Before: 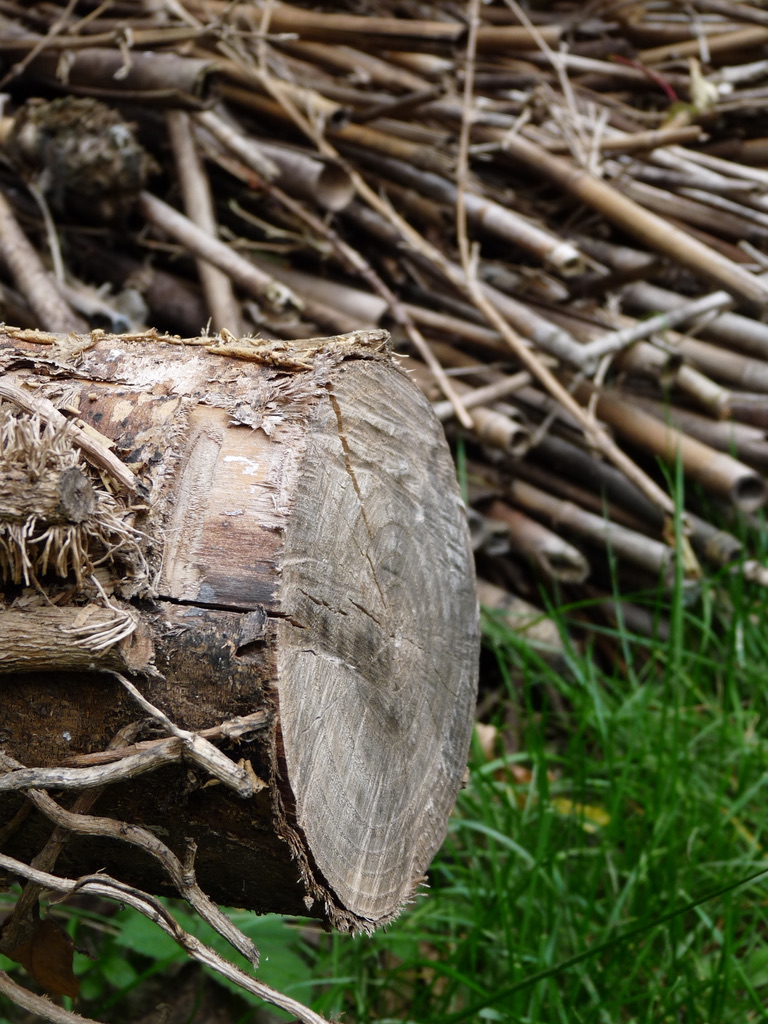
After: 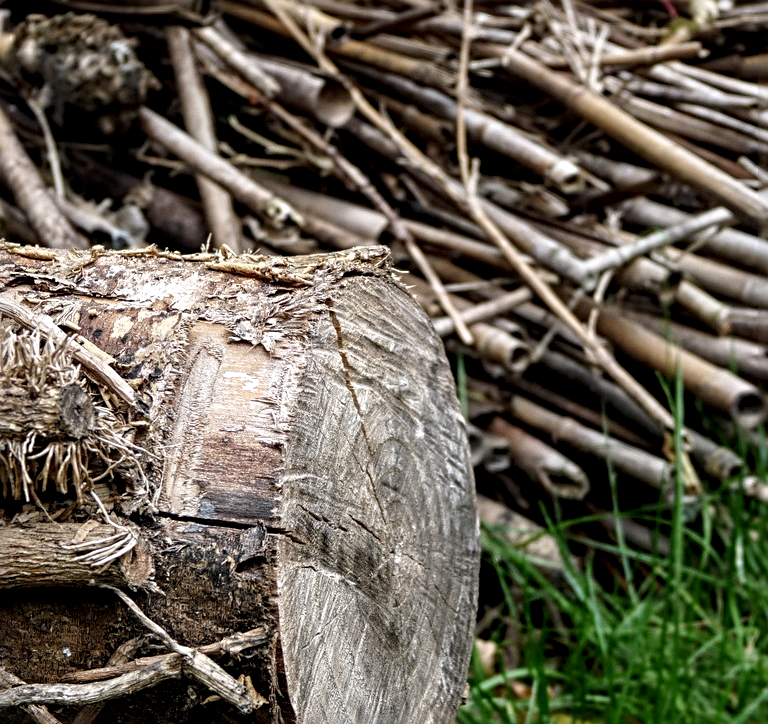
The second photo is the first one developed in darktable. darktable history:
crop and rotate: top 8.293%, bottom 20.996%
local contrast: detail 150%
sharpen: radius 4
